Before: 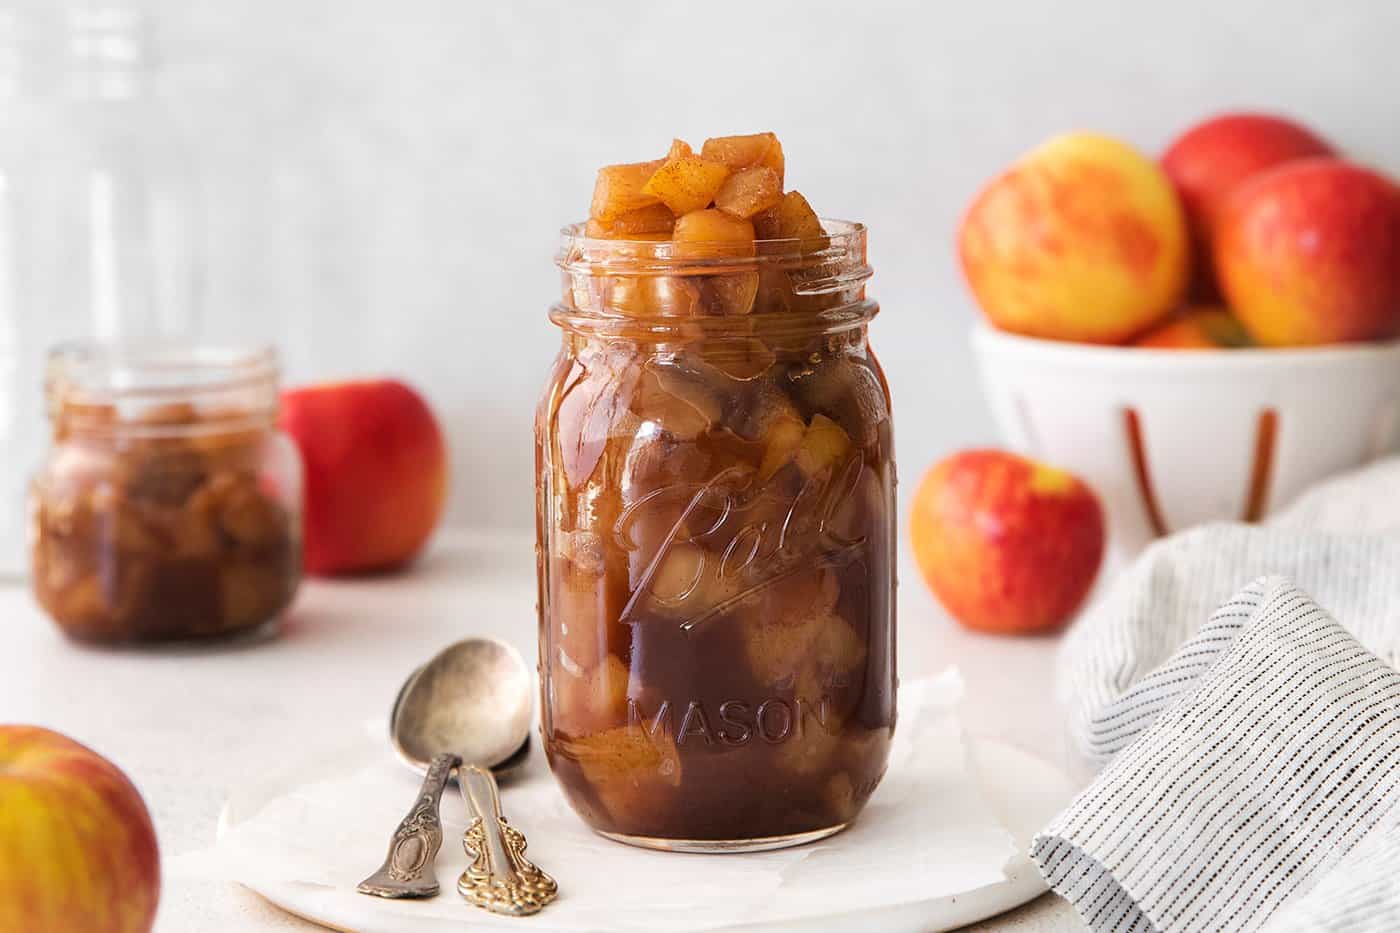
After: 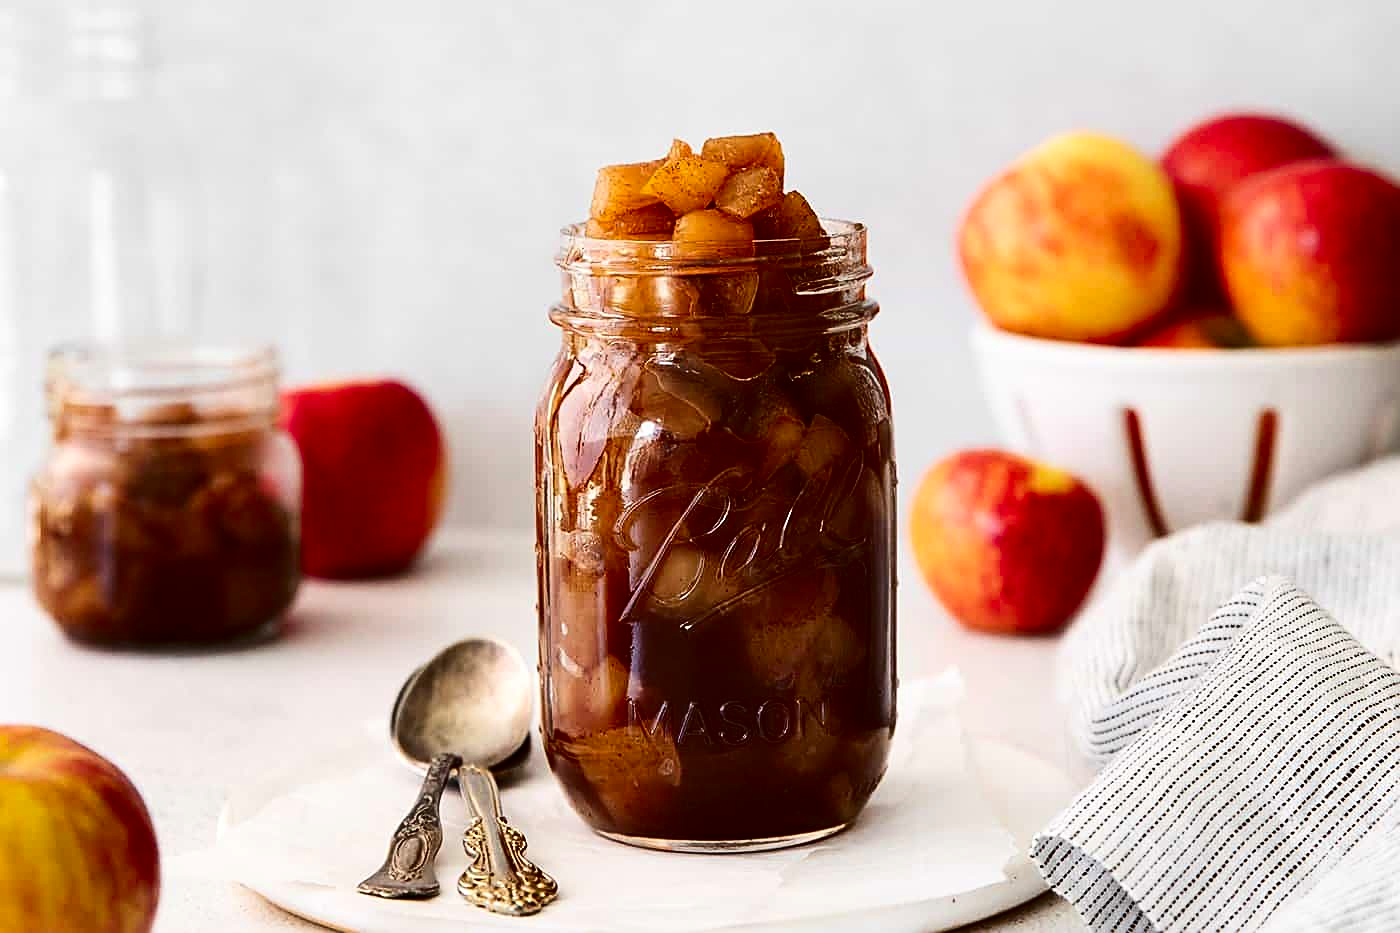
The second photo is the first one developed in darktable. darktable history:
contrast brightness saturation: contrast 0.244, brightness -0.23, saturation 0.146
sharpen: on, module defaults
